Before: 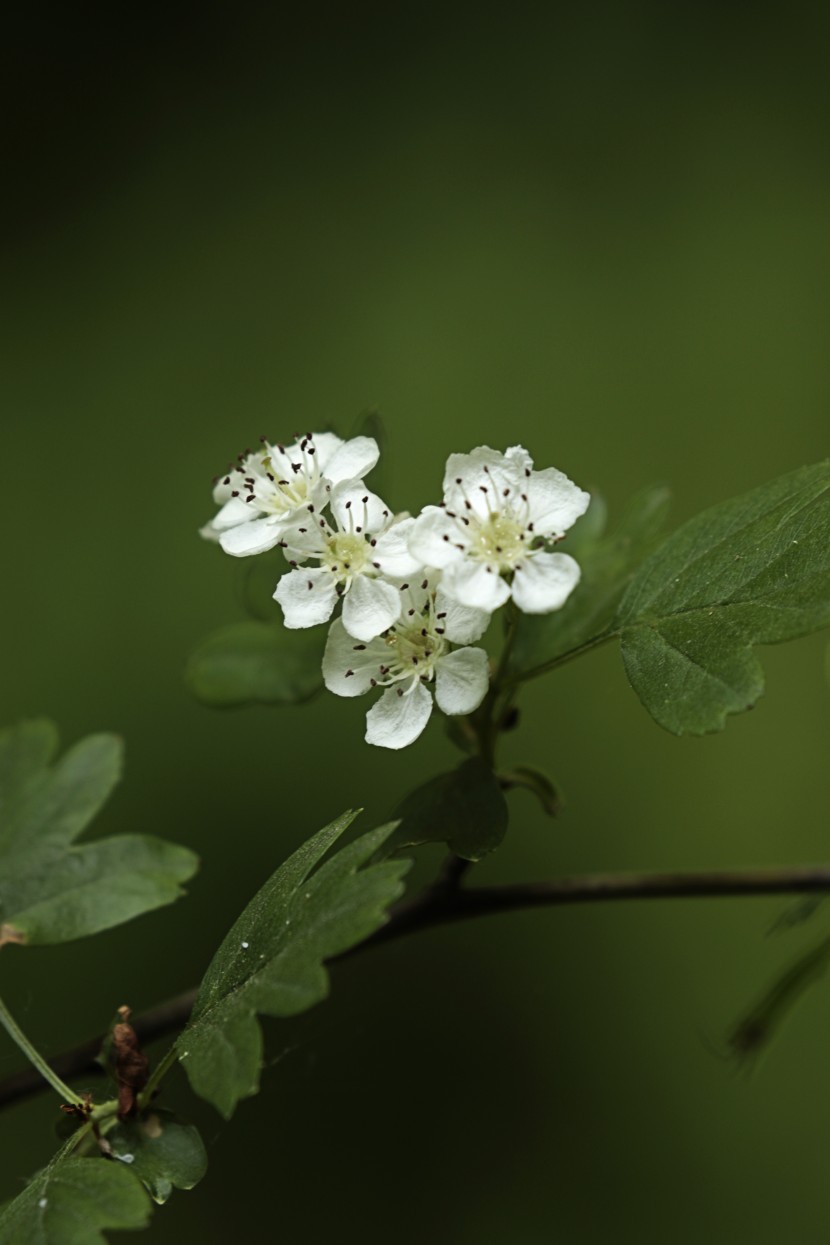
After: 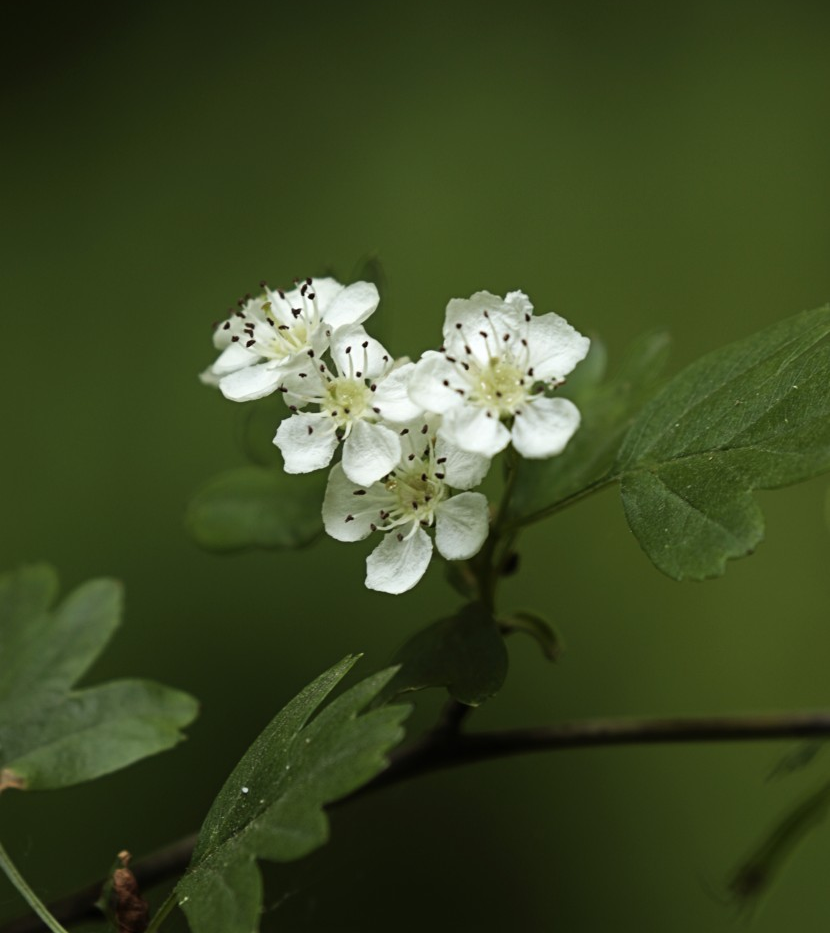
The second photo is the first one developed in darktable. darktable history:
crop and rotate: top 12.5%, bottom 12.5%
